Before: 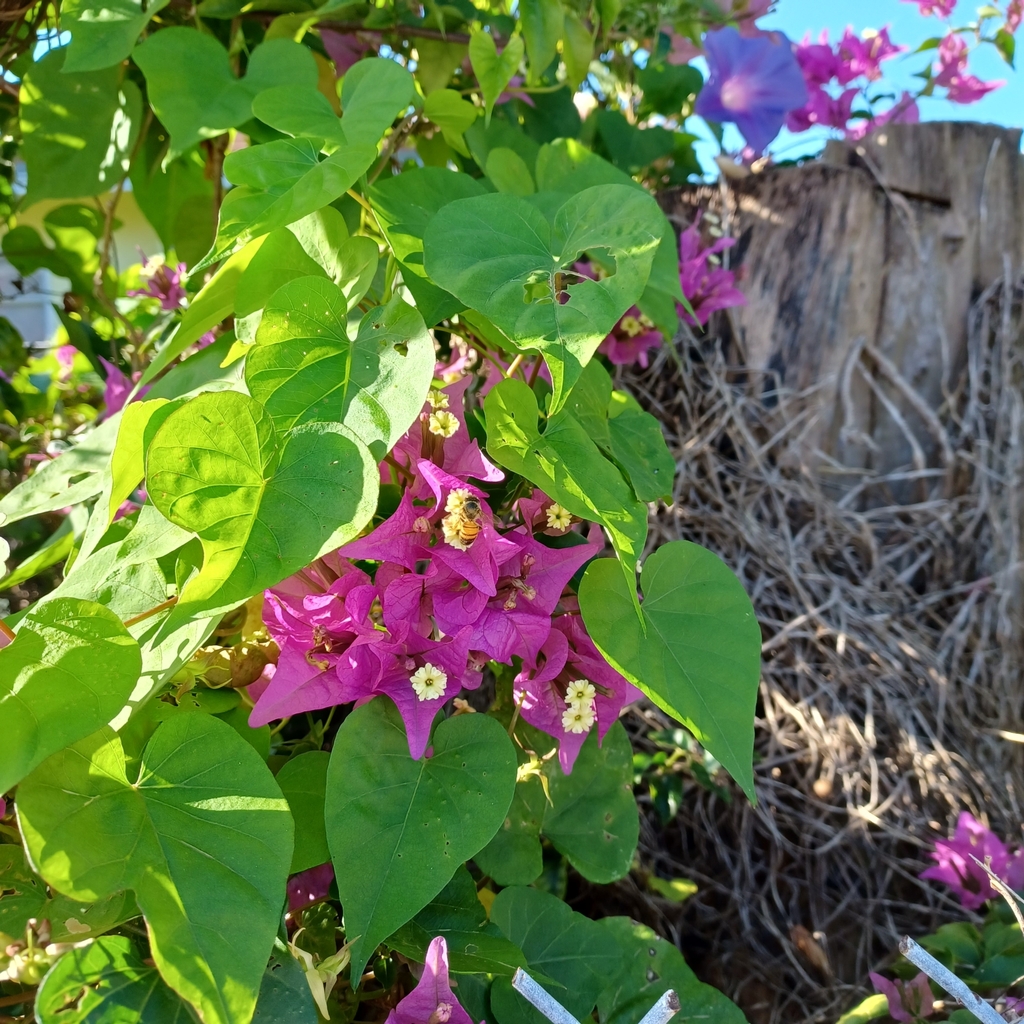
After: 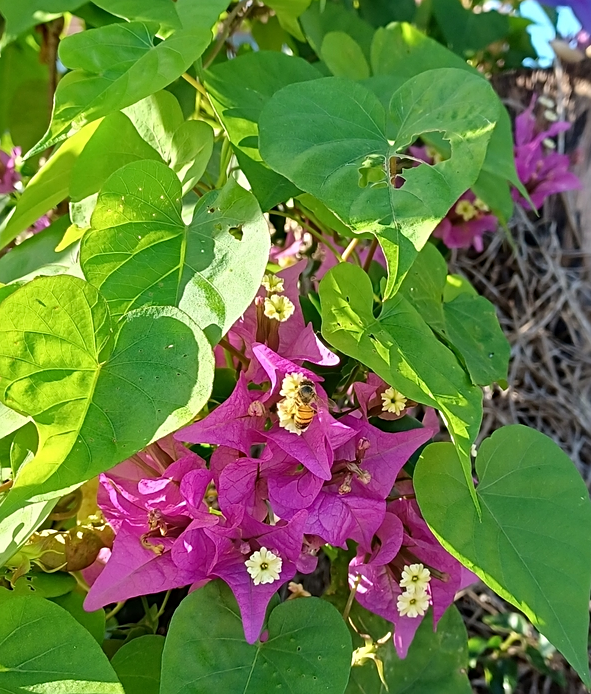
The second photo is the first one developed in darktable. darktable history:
crop: left 16.189%, top 11.385%, right 26.094%, bottom 20.816%
sharpen: on, module defaults
